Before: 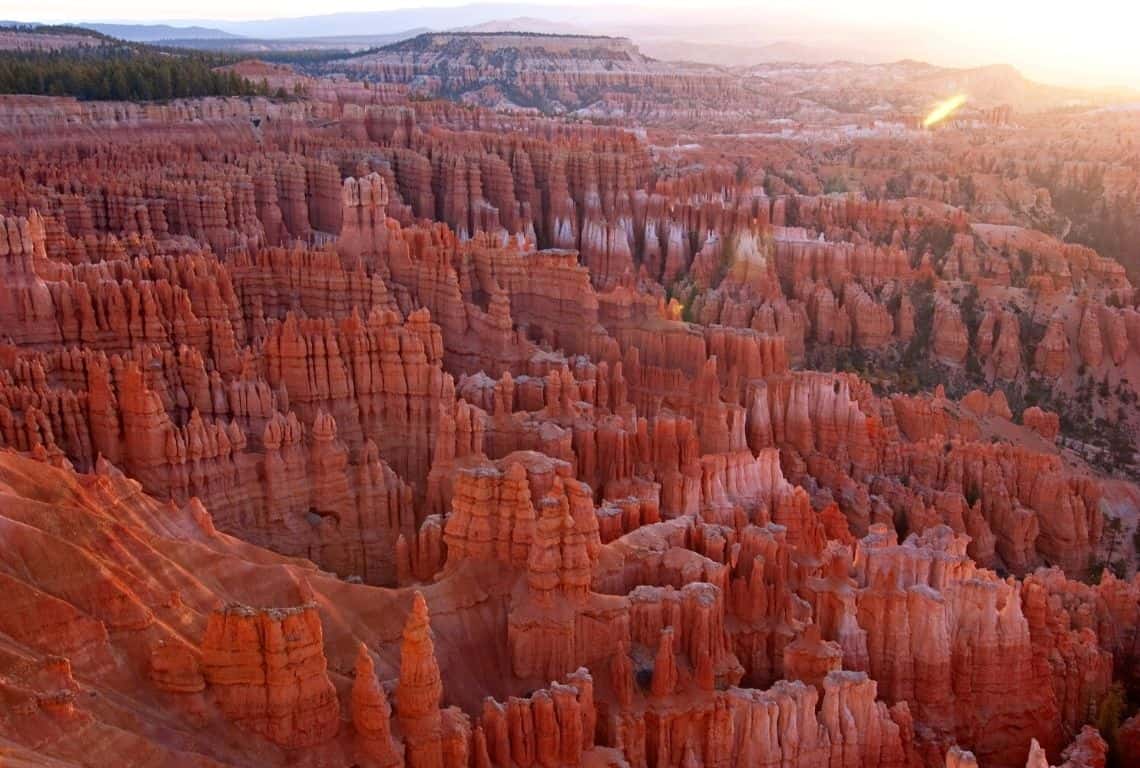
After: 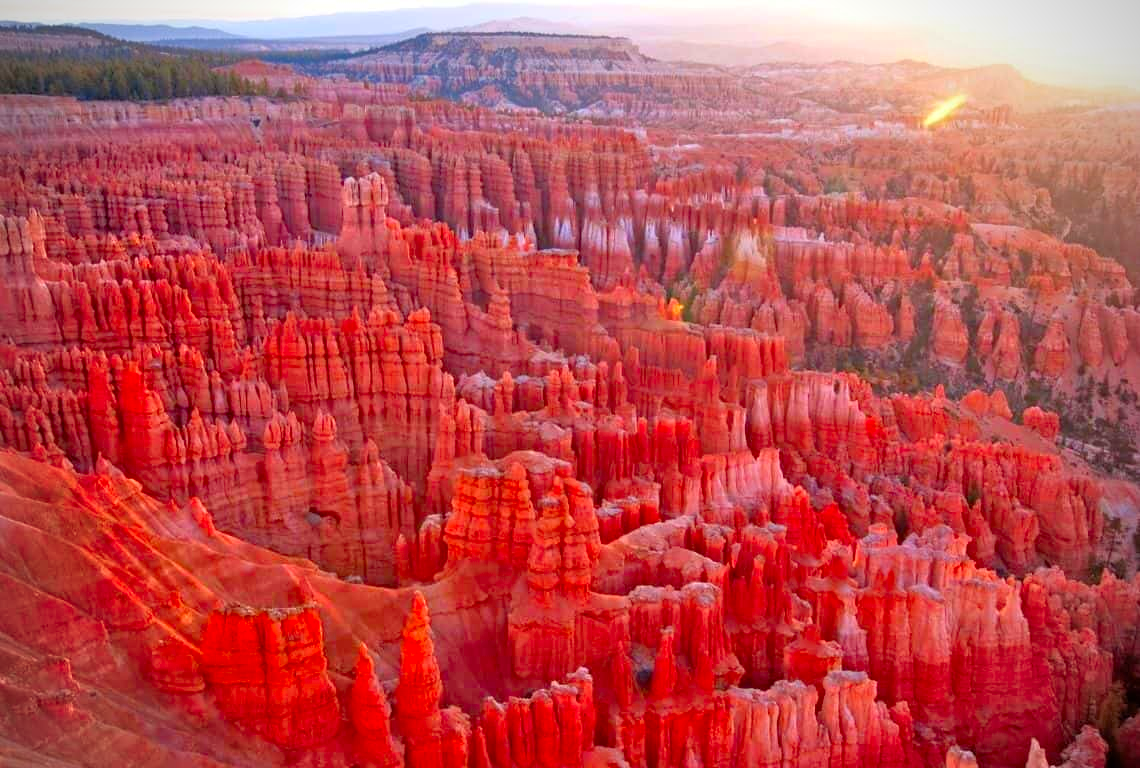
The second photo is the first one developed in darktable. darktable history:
base curve: preserve colors none
contrast brightness saturation: saturation 0.517
exposure: compensate highlight preservation false
tone equalizer: -7 EV 0.151 EV, -6 EV 0.629 EV, -5 EV 1.18 EV, -4 EV 1.3 EV, -3 EV 1.14 EV, -2 EV 0.6 EV, -1 EV 0.16 EV
vignetting: on, module defaults
